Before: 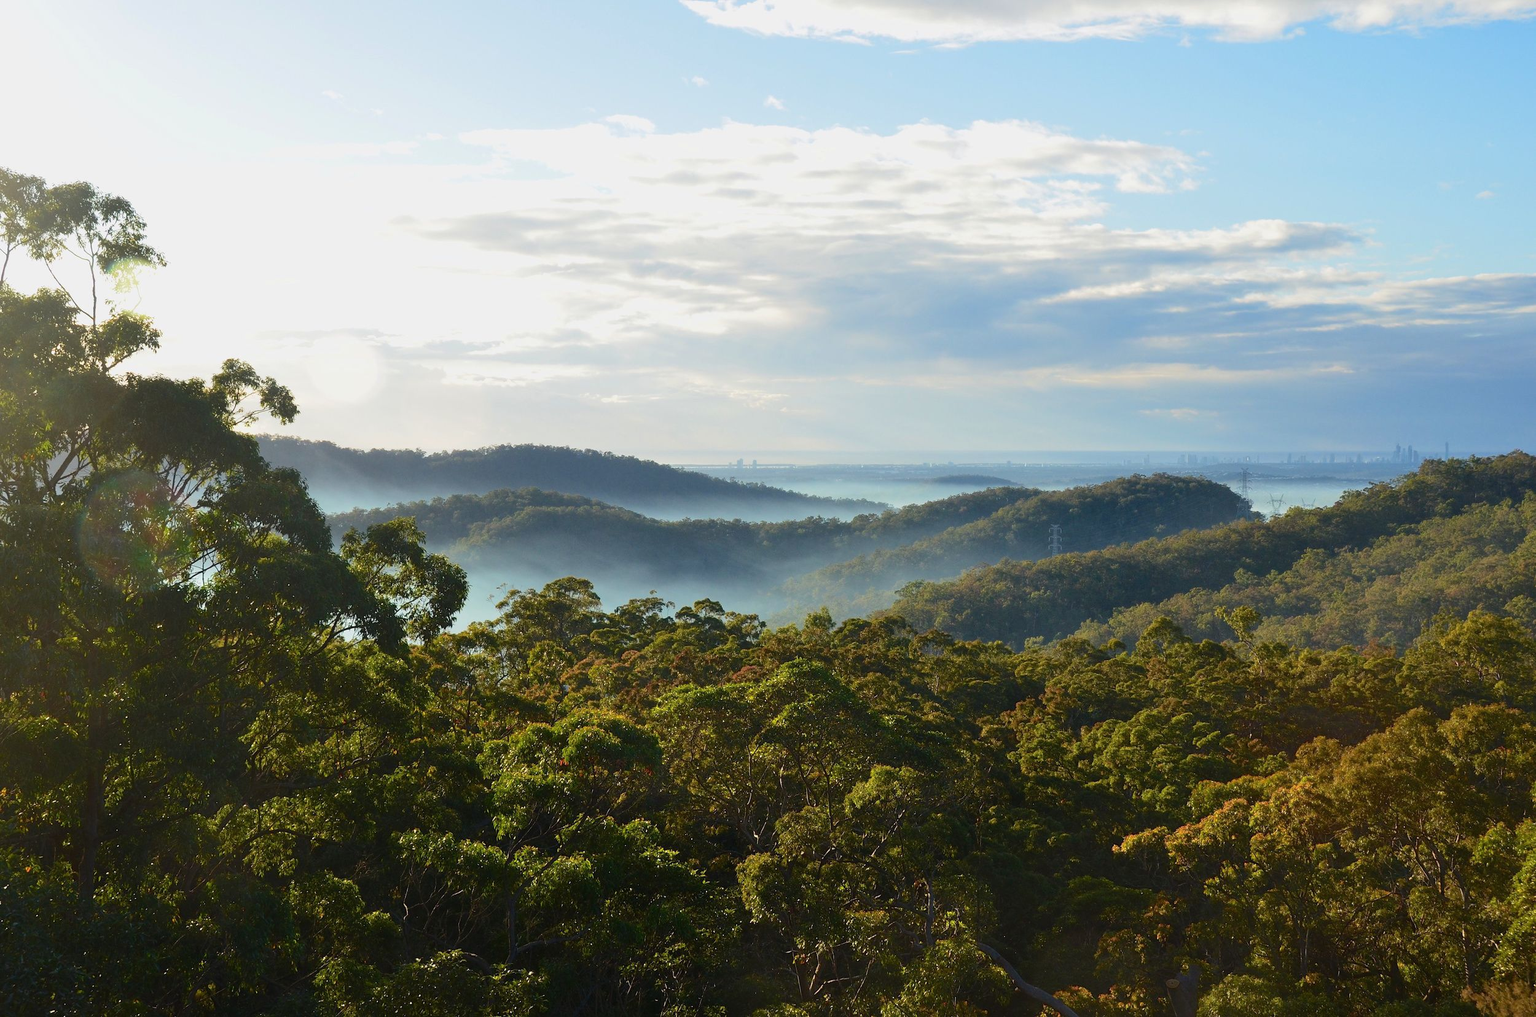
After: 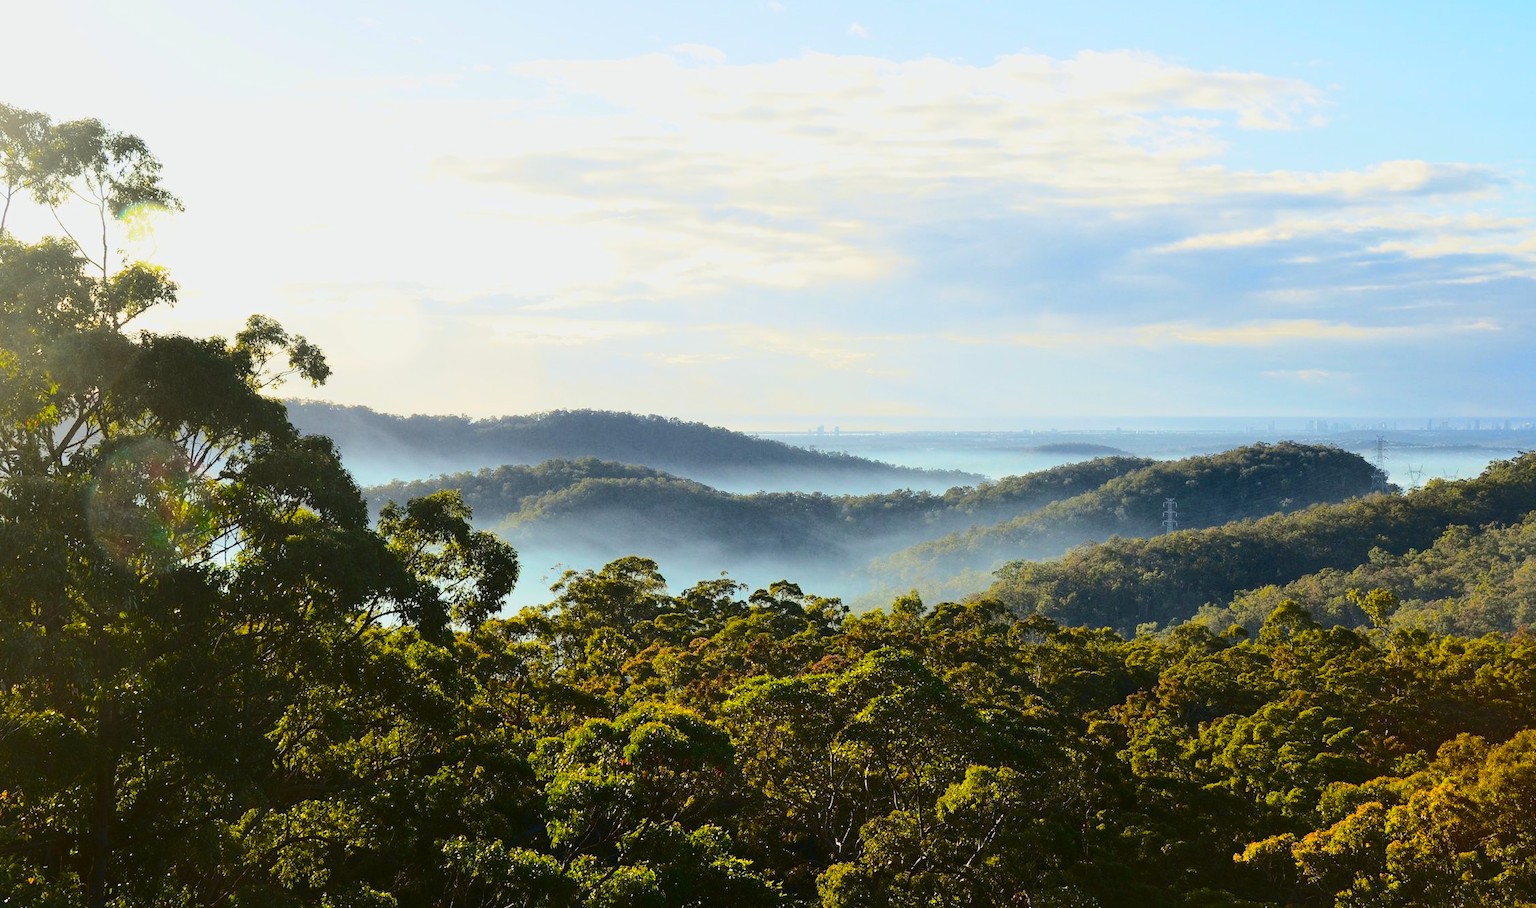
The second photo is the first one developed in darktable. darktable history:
tone curve: curves: ch0 [(0.003, 0.023) (0.071, 0.052) (0.236, 0.197) (0.466, 0.557) (0.644, 0.748) (0.803, 0.88) (0.994, 0.968)]; ch1 [(0, 0) (0.262, 0.227) (0.417, 0.386) (0.469, 0.467) (0.502, 0.498) (0.528, 0.53) (0.573, 0.57) (0.605, 0.621) (0.644, 0.671) (0.686, 0.728) (0.994, 0.987)]; ch2 [(0, 0) (0.262, 0.188) (0.385, 0.353) (0.427, 0.424) (0.495, 0.493) (0.515, 0.534) (0.547, 0.556) (0.589, 0.613) (0.644, 0.748) (1, 1)], color space Lab, independent channels, preserve colors none
crop: top 7.451%, right 9.789%, bottom 11.936%
